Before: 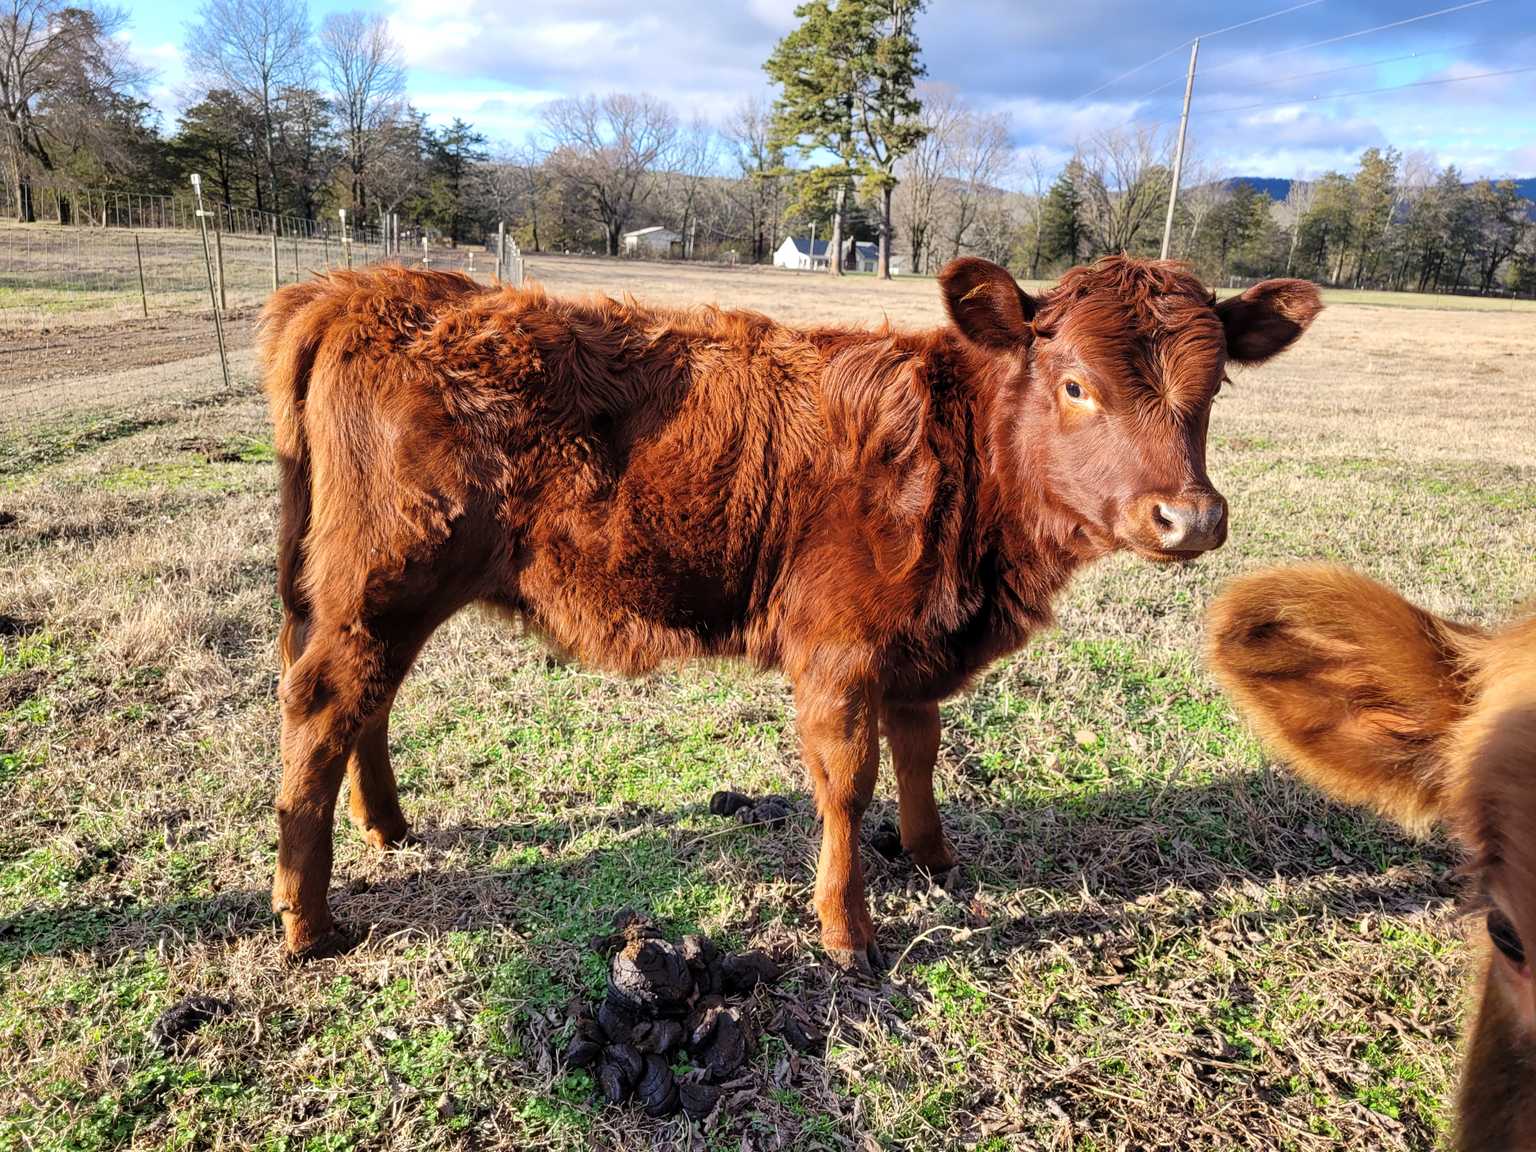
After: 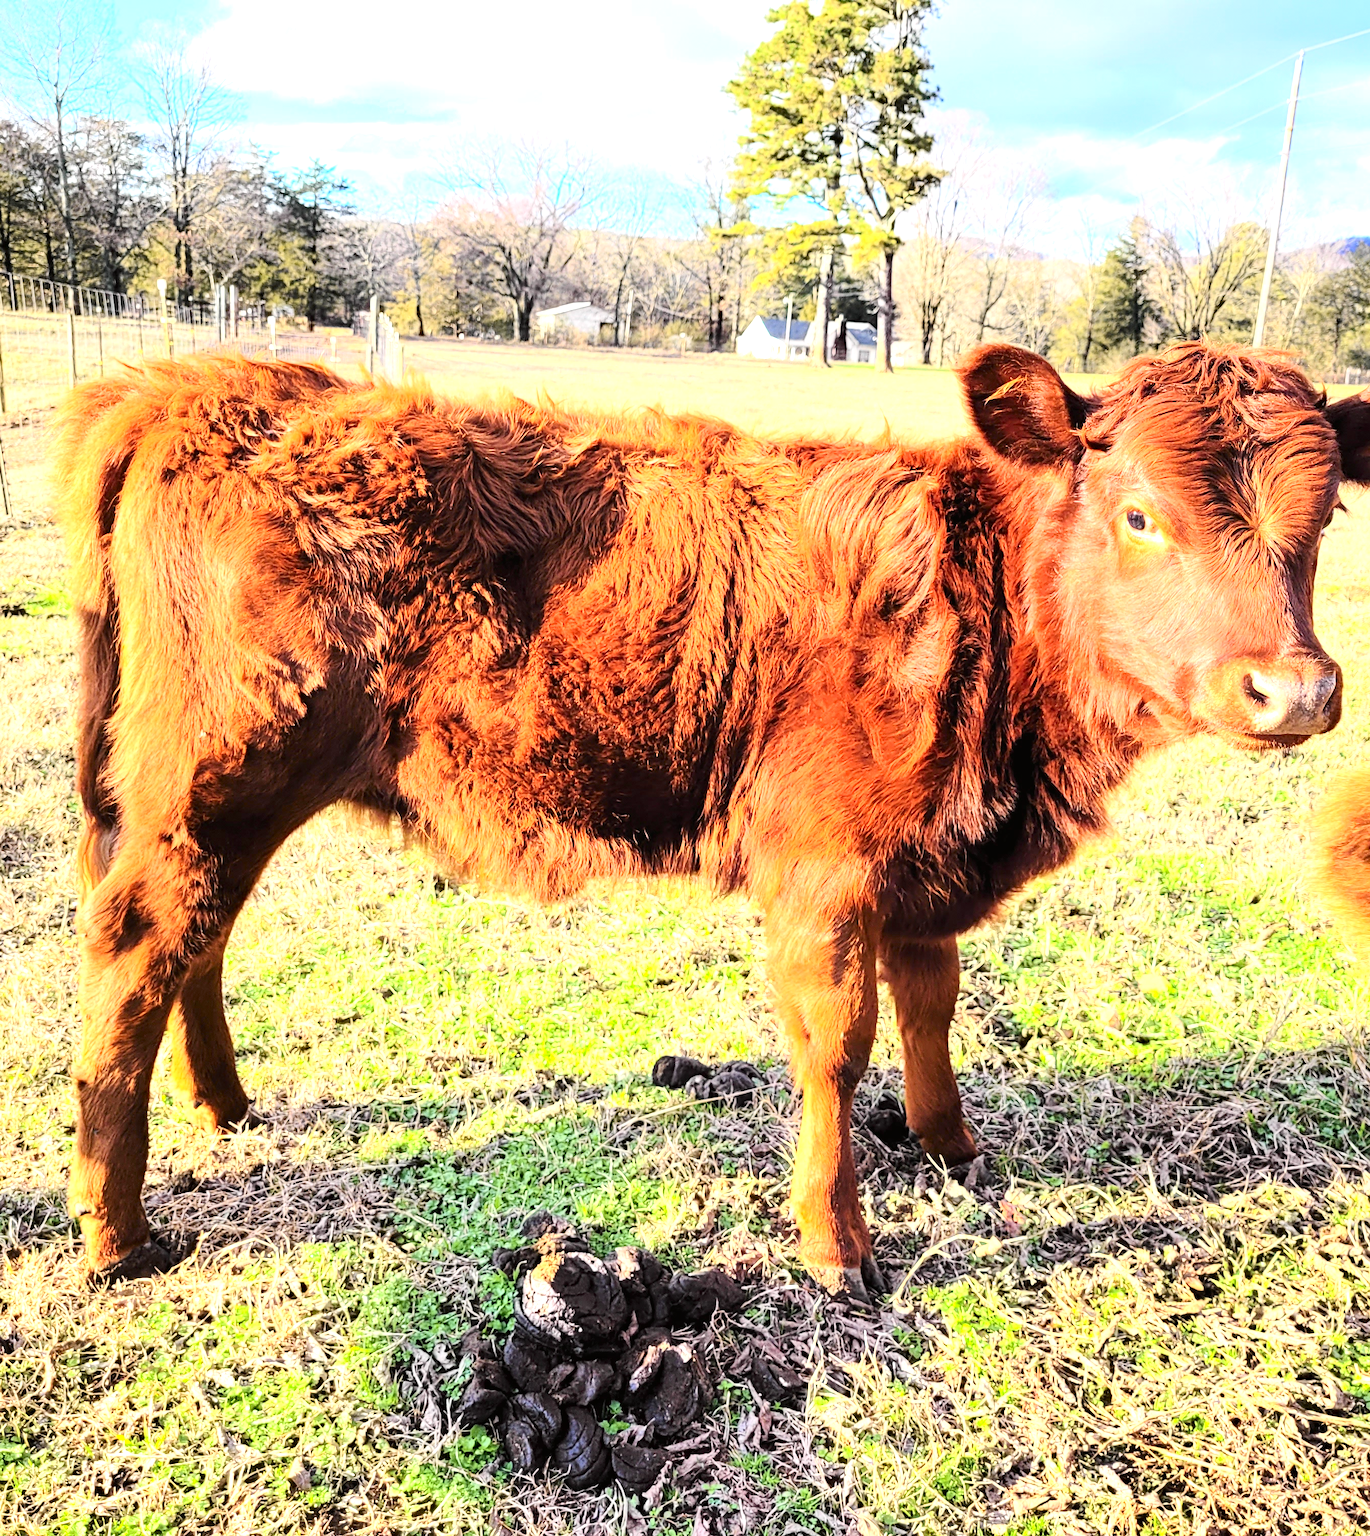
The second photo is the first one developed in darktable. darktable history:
crop and rotate: left 14.413%, right 18.671%
exposure: black level correction 0, exposure 1.44 EV, compensate highlight preservation false
tone curve: curves: ch0 [(0, 0.008) (0.107, 0.083) (0.283, 0.287) (0.429, 0.51) (0.607, 0.739) (0.789, 0.893) (0.998, 0.978)]; ch1 [(0, 0) (0.323, 0.339) (0.438, 0.427) (0.478, 0.484) (0.502, 0.502) (0.527, 0.525) (0.571, 0.579) (0.608, 0.629) (0.669, 0.704) (0.859, 0.899) (1, 1)]; ch2 [(0, 0) (0.33, 0.347) (0.421, 0.456) (0.473, 0.498) (0.502, 0.504) (0.522, 0.524) (0.549, 0.567) (0.593, 0.626) (0.676, 0.724) (1, 1)], color space Lab, independent channels, preserve colors none
haze removal: compatibility mode true, adaptive false
